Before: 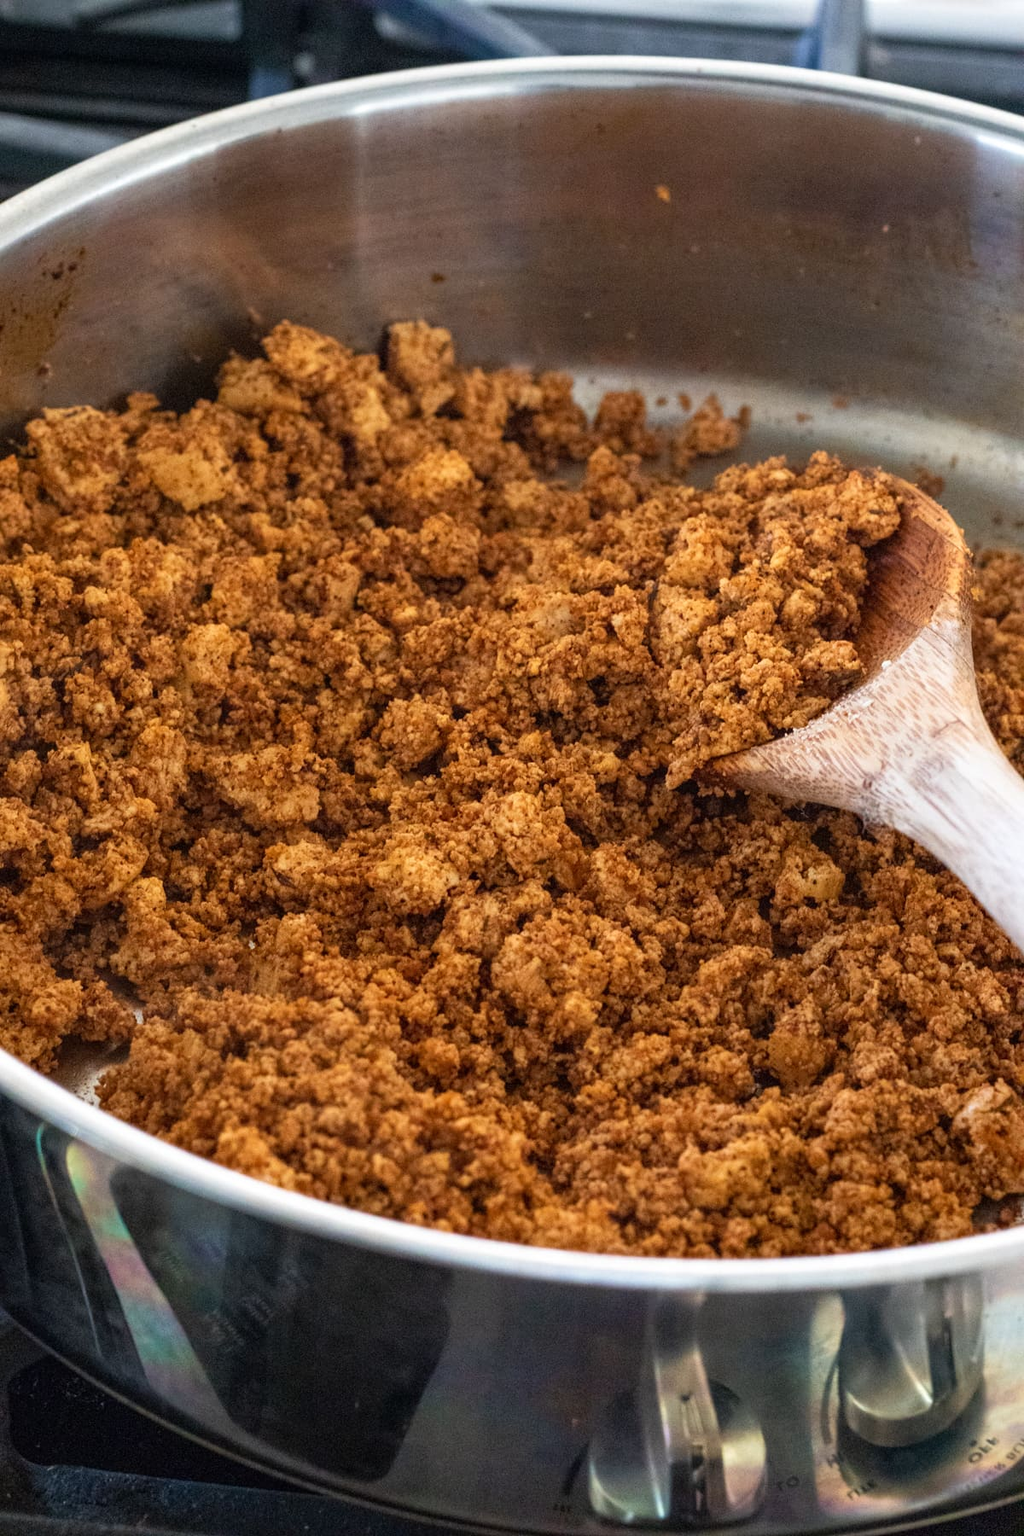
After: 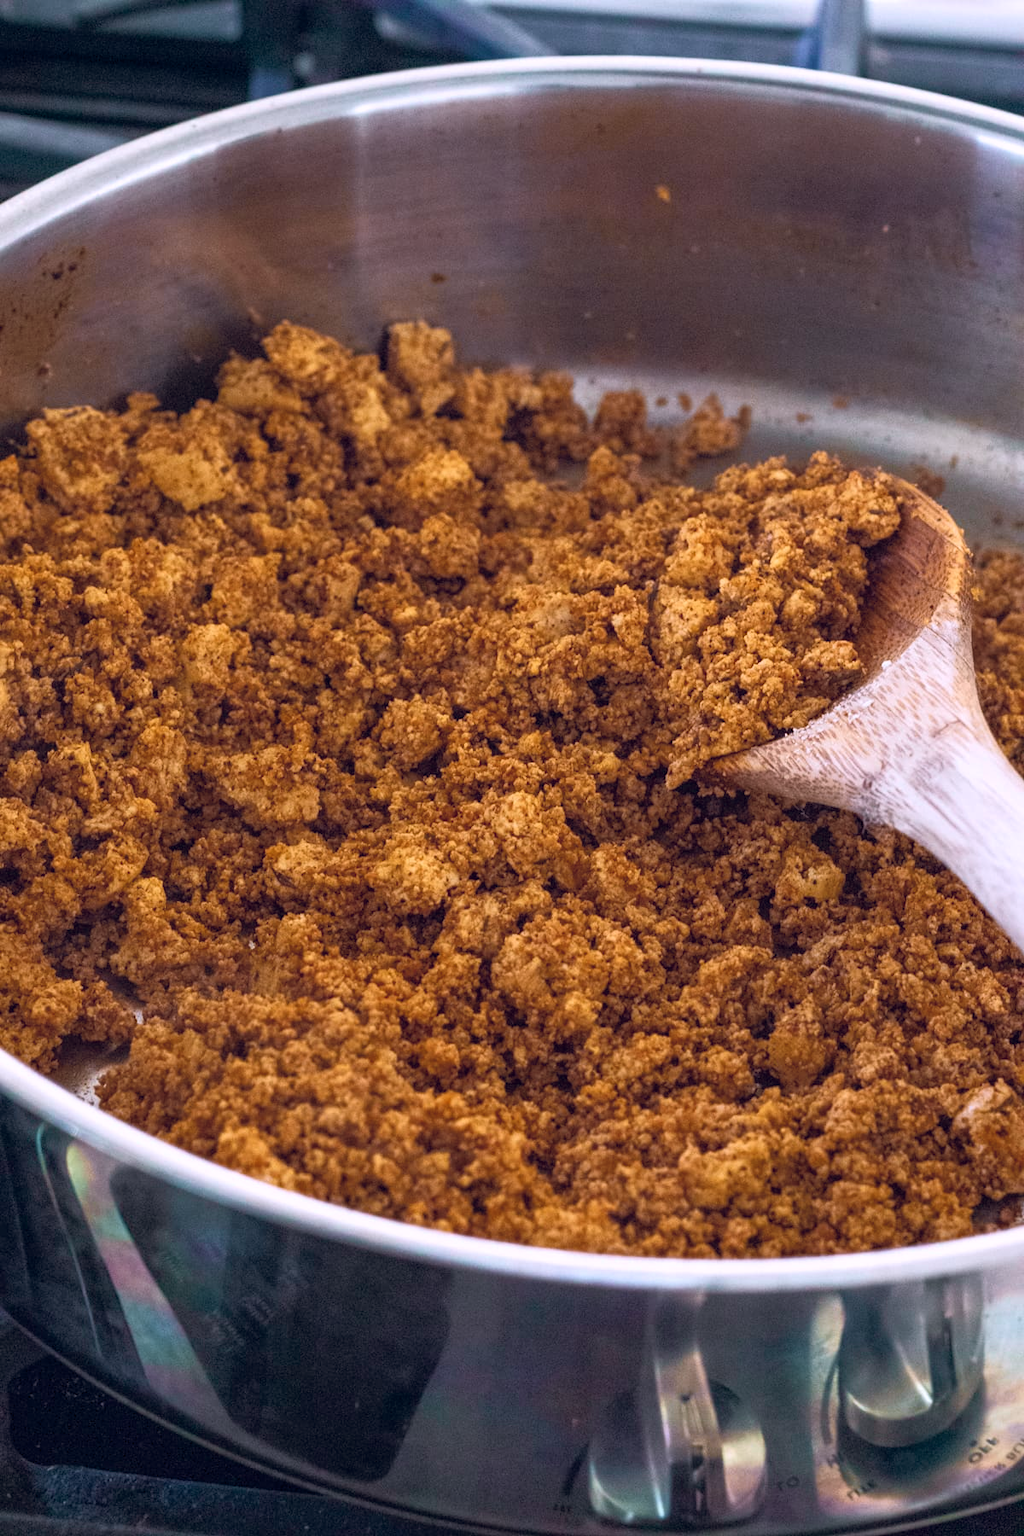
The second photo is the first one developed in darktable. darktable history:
tone curve: curves: ch0 [(0, 0) (0.15, 0.17) (0.452, 0.437) (0.611, 0.588) (0.751, 0.749) (1, 1)]; ch1 [(0, 0) (0.325, 0.327) (0.413, 0.442) (0.475, 0.467) (0.512, 0.522) (0.541, 0.55) (0.617, 0.612) (0.695, 0.697) (1, 1)]; ch2 [(0, 0) (0.386, 0.397) (0.452, 0.459) (0.505, 0.498) (0.536, 0.546) (0.574, 0.571) (0.633, 0.653) (1, 1)], color space Lab, independent channels, preserve colors none
color balance rgb: shadows lift › hue 87.51°, highlights gain › chroma 1.62%, highlights gain › hue 55.1°, global offset › chroma 0.1%, global offset › hue 253.66°, linear chroma grading › global chroma 0.5%
color calibration: illuminant as shot in camera, x 0.37, y 0.382, temperature 4313.32 K
